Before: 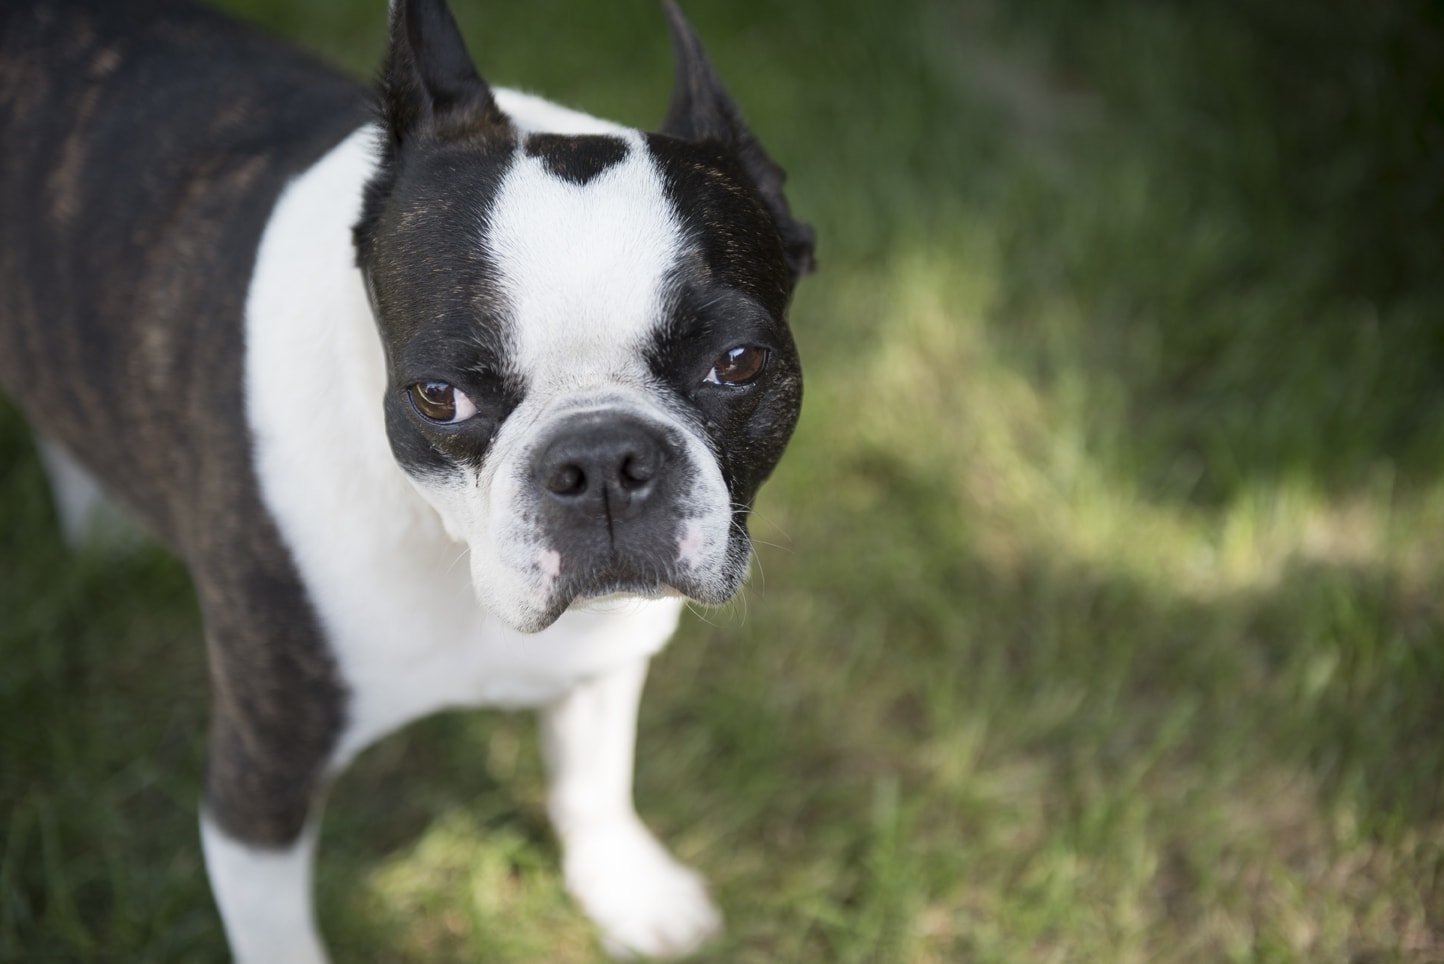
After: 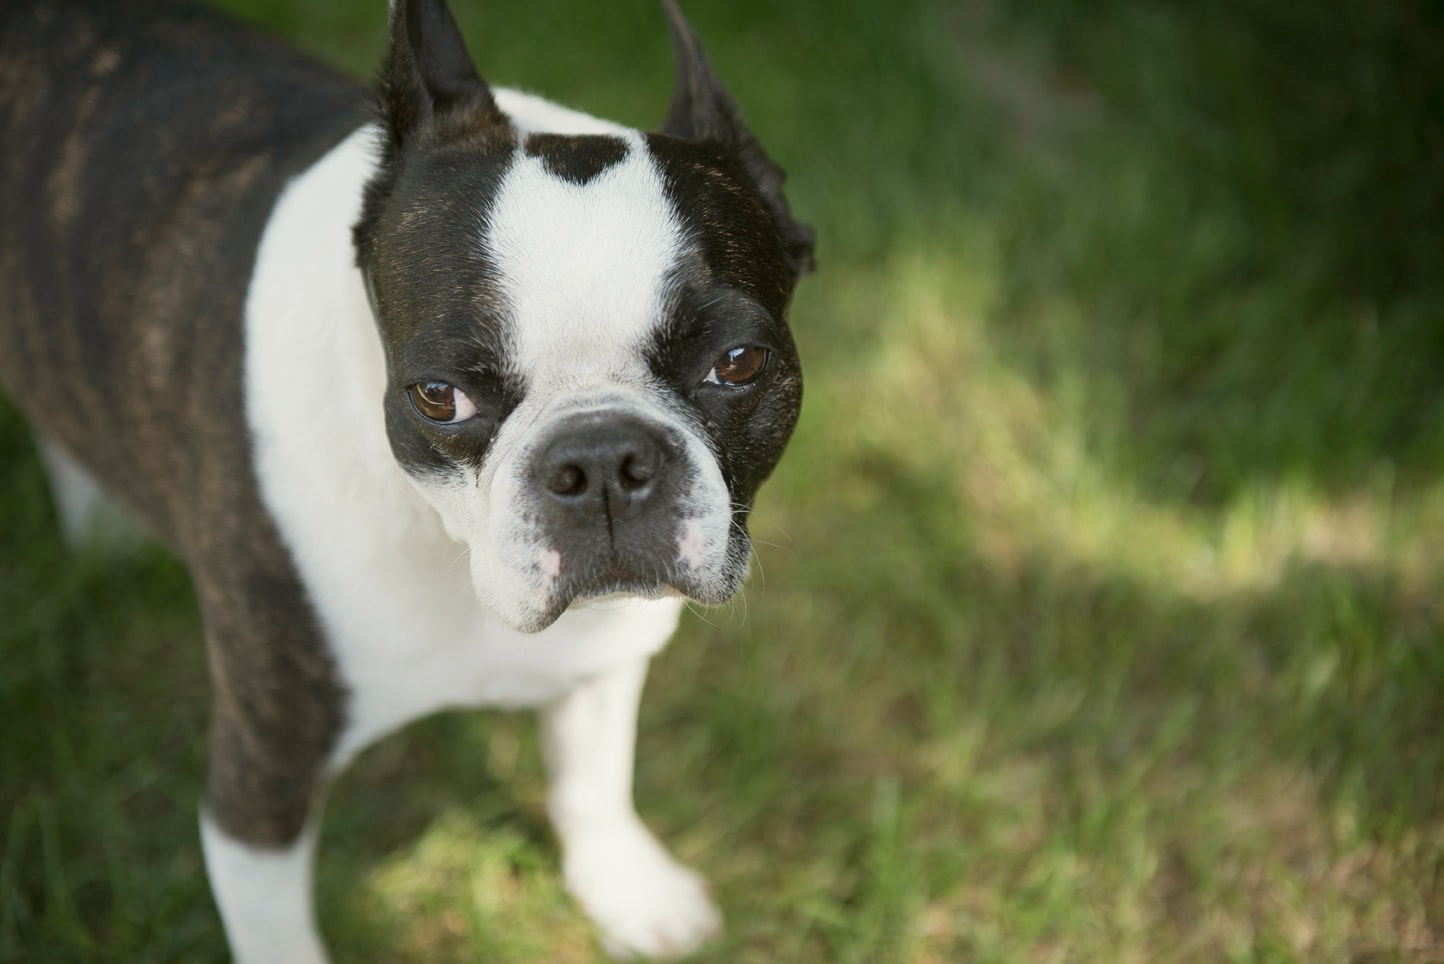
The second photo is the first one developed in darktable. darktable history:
color balance: mode lift, gamma, gain (sRGB), lift [1.04, 1, 1, 0.97], gamma [1.01, 1, 1, 0.97], gain [0.96, 1, 1, 0.97]
